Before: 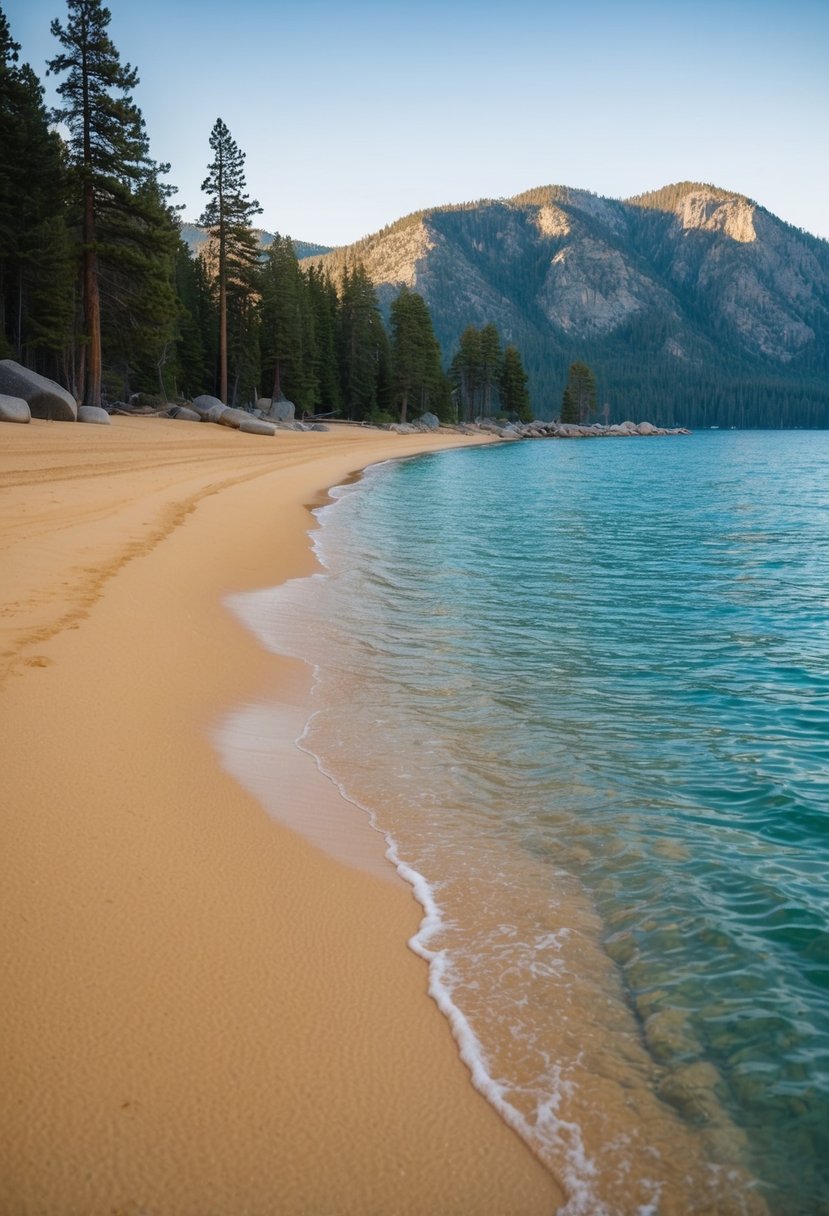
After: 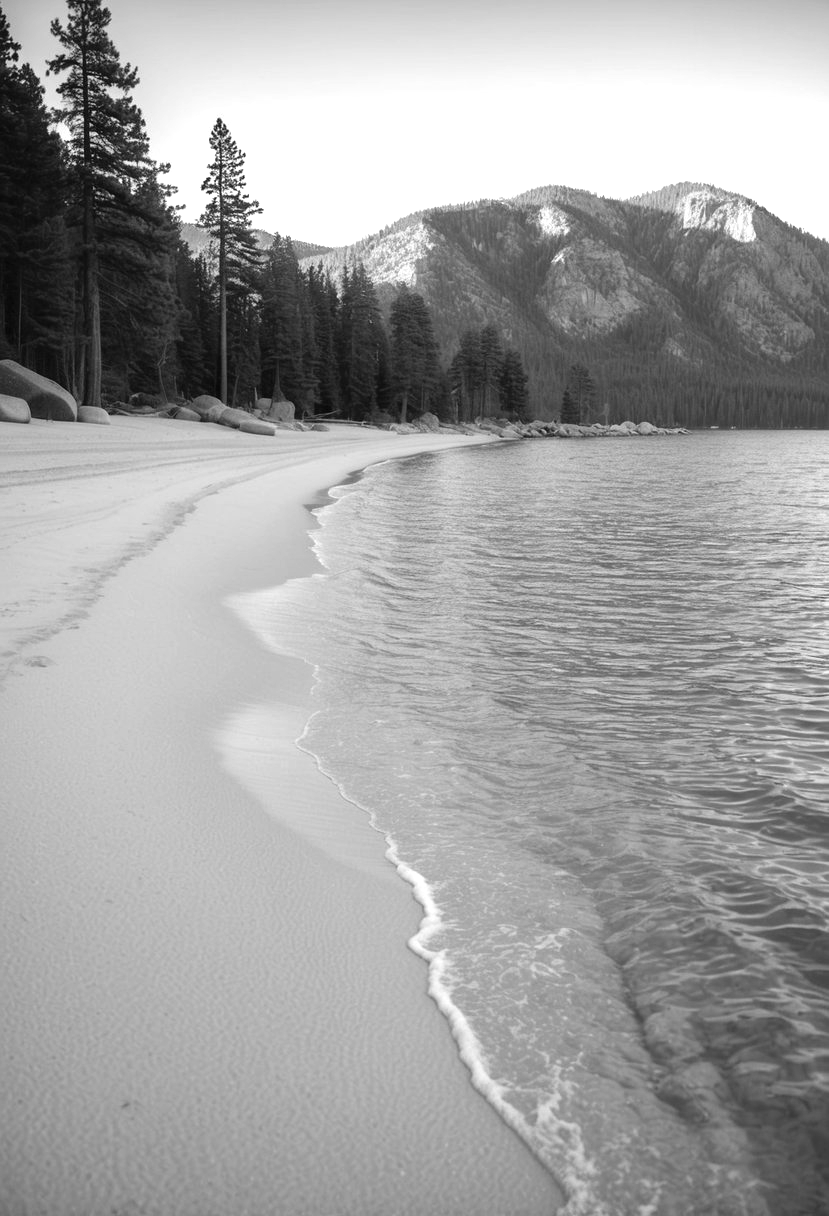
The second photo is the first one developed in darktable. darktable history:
exposure: exposure -0.293 EV, compensate highlight preservation false
monochrome: a -35.87, b 49.73, size 1.7
levels: levels [0, 0.374, 0.749]
